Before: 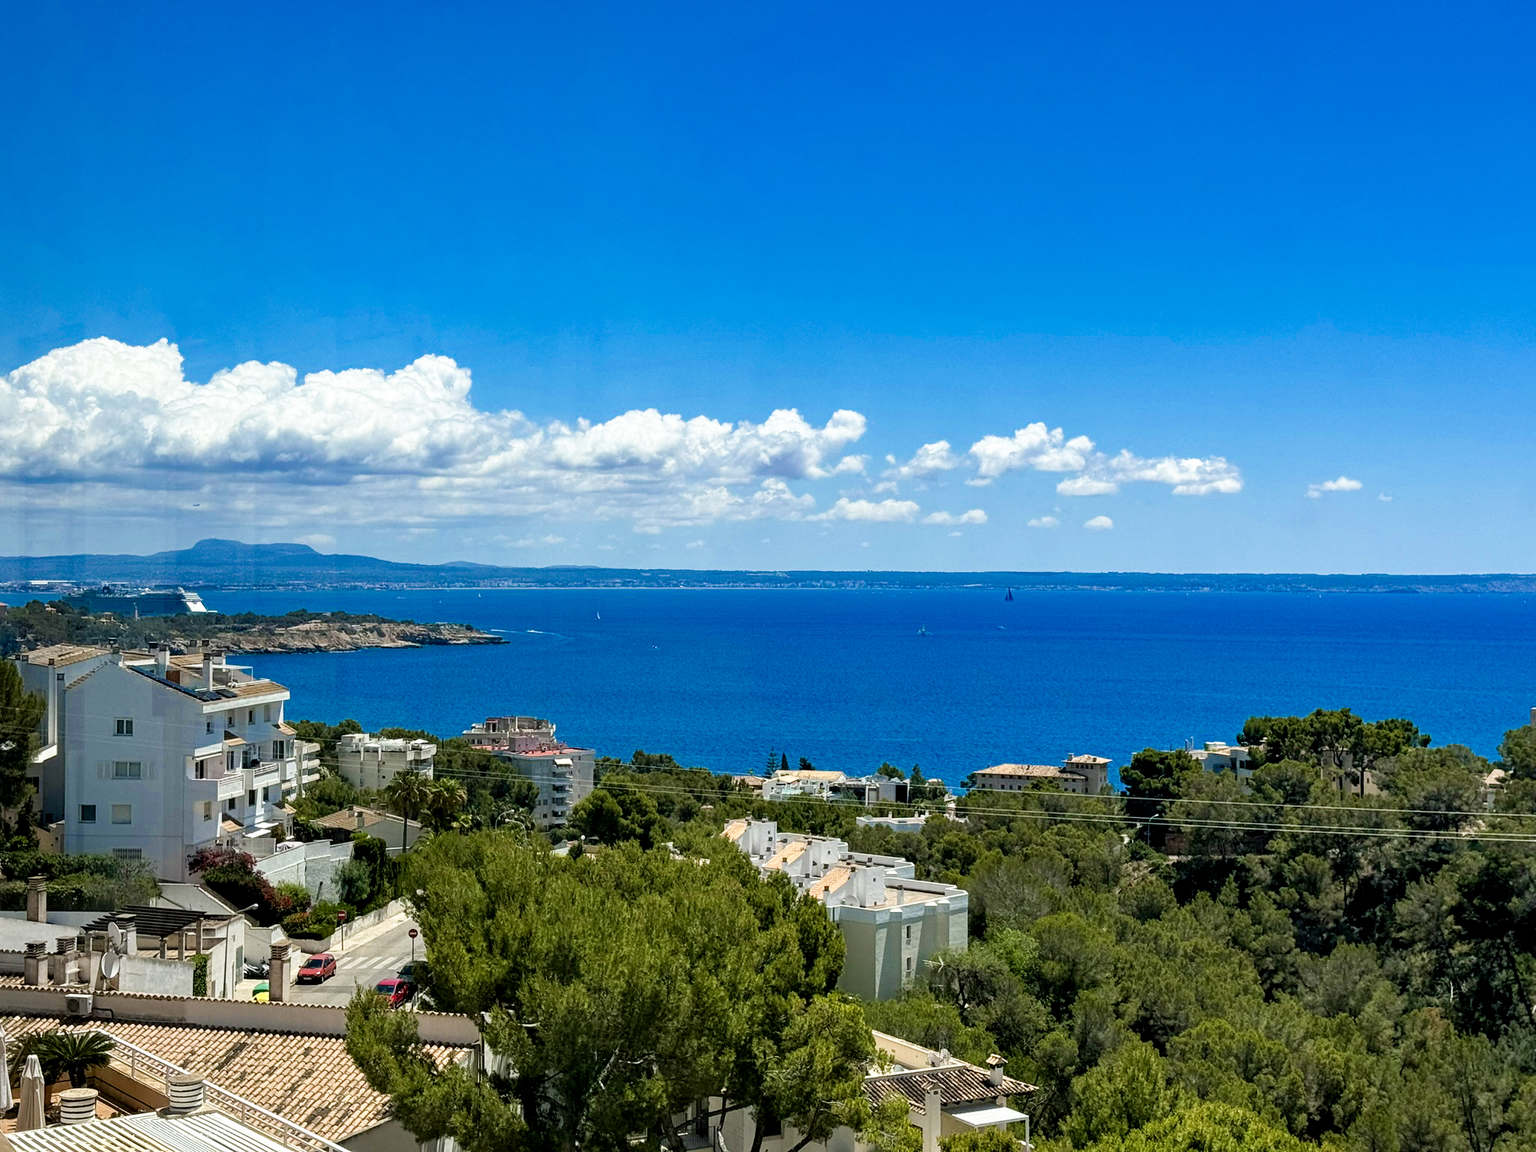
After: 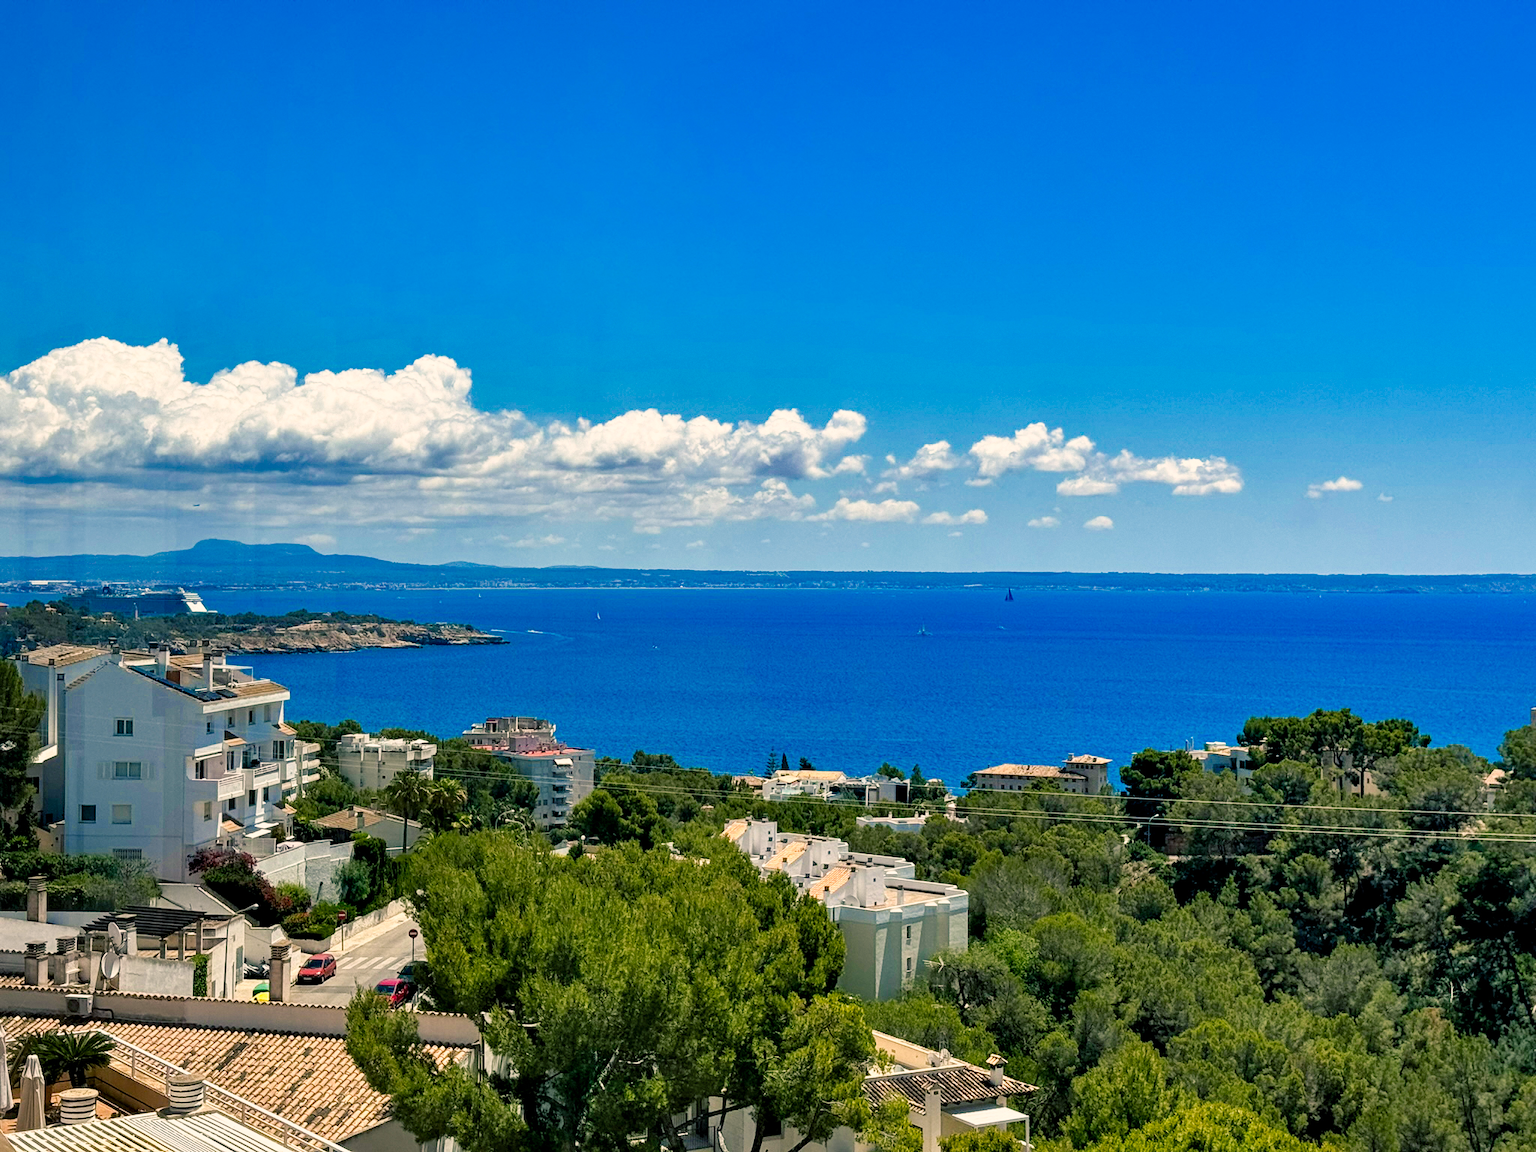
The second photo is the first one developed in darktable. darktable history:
shadows and highlights: radius 118.69, shadows 42.21, highlights -61.56, soften with gaussian
color balance rgb: shadows lift › chroma 5.41%, shadows lift › hue 240°, highlights gain › chroma 3.74%, highlights gain › hue 60°, saturation formula JzAzBz (2021)
